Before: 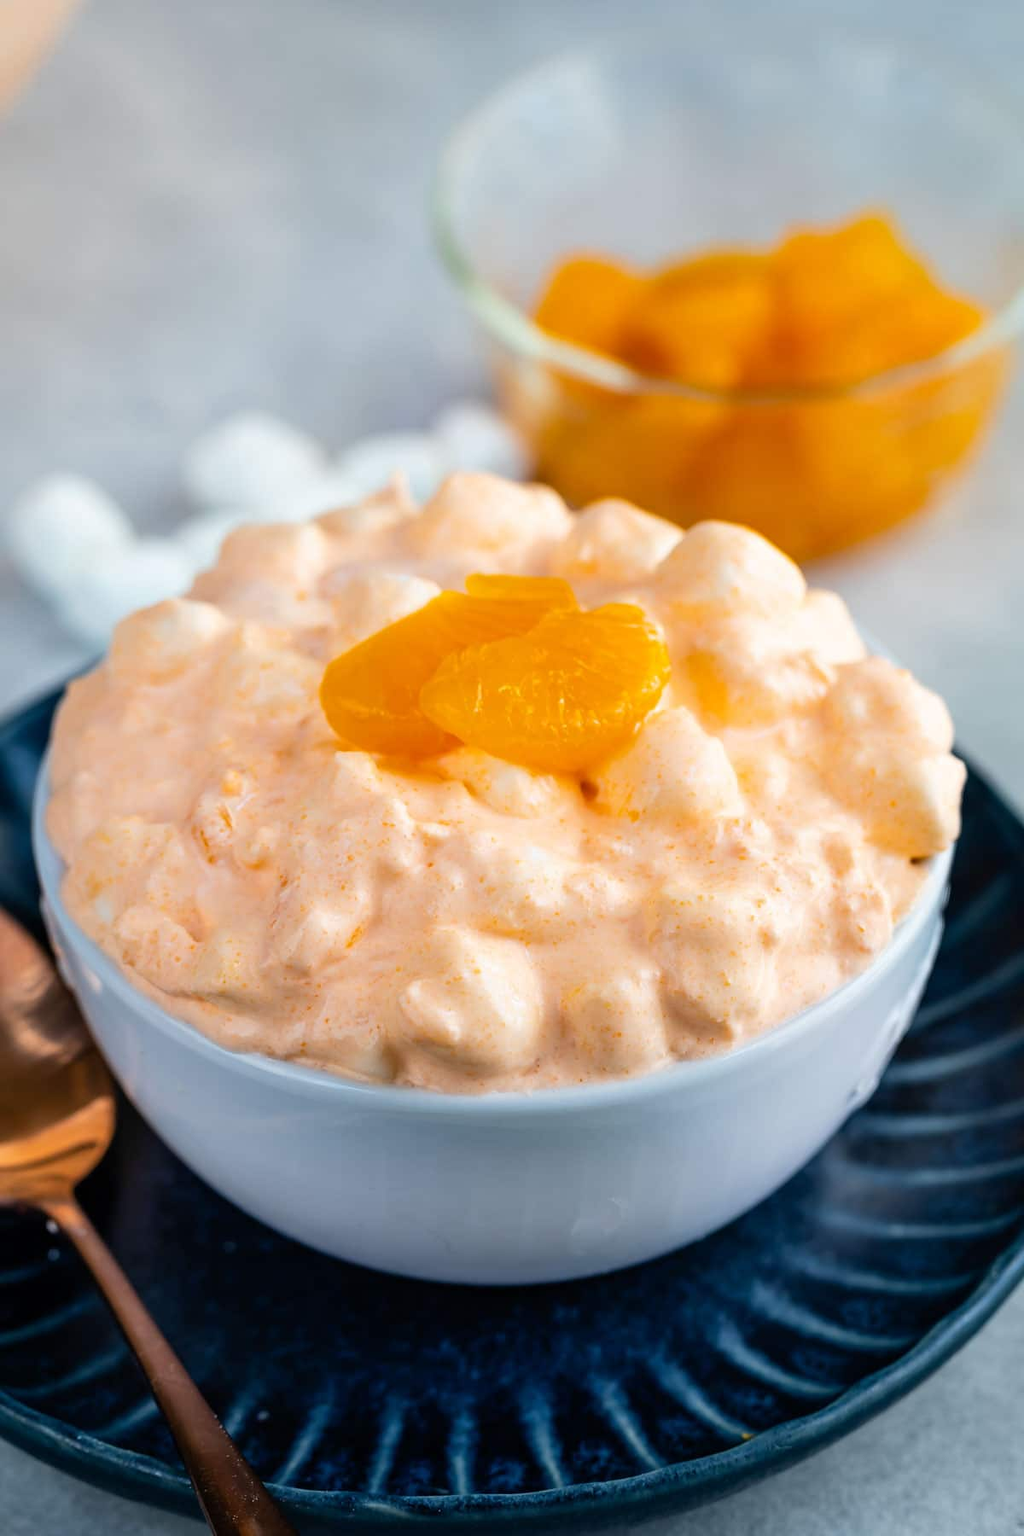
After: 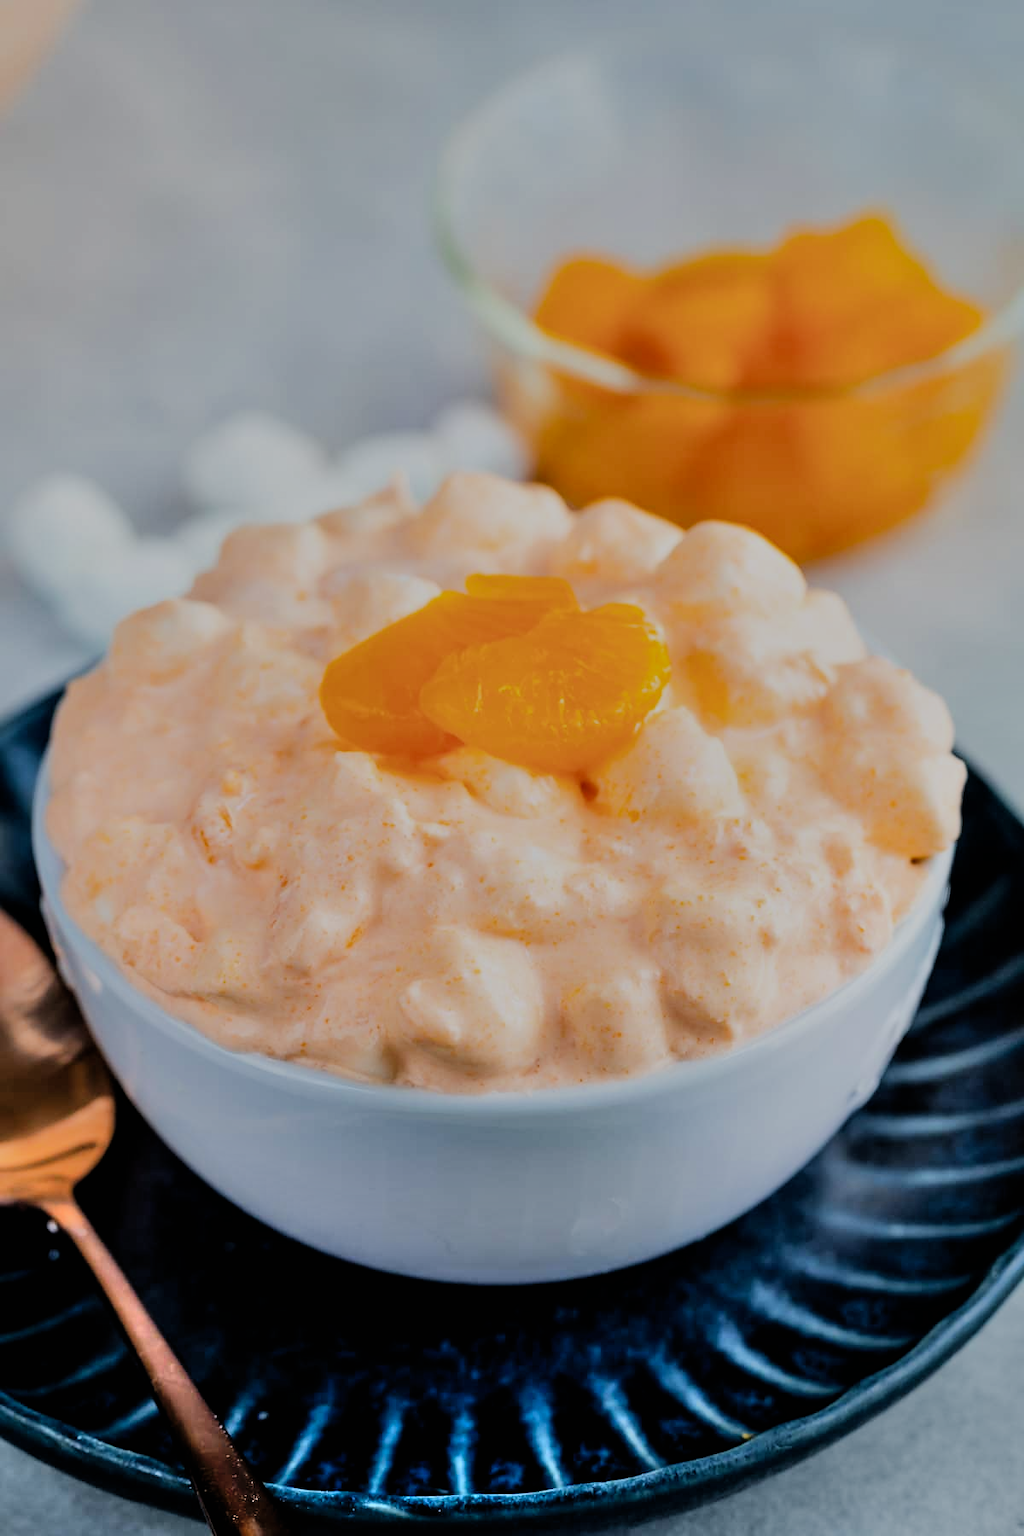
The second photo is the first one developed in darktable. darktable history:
filmic rgb: black relative exposure -6.16 EV, white relative exposure 6.97 EV, threshold 5.97 EV, hardness 2.23, enable highlight reconstruction true
tone equalizer: edges refinement/feathering 500, mask exposure compensation -1.57 EV, preserve details no
shadows and highlights: low approximation 0.01, soften with gaussian
